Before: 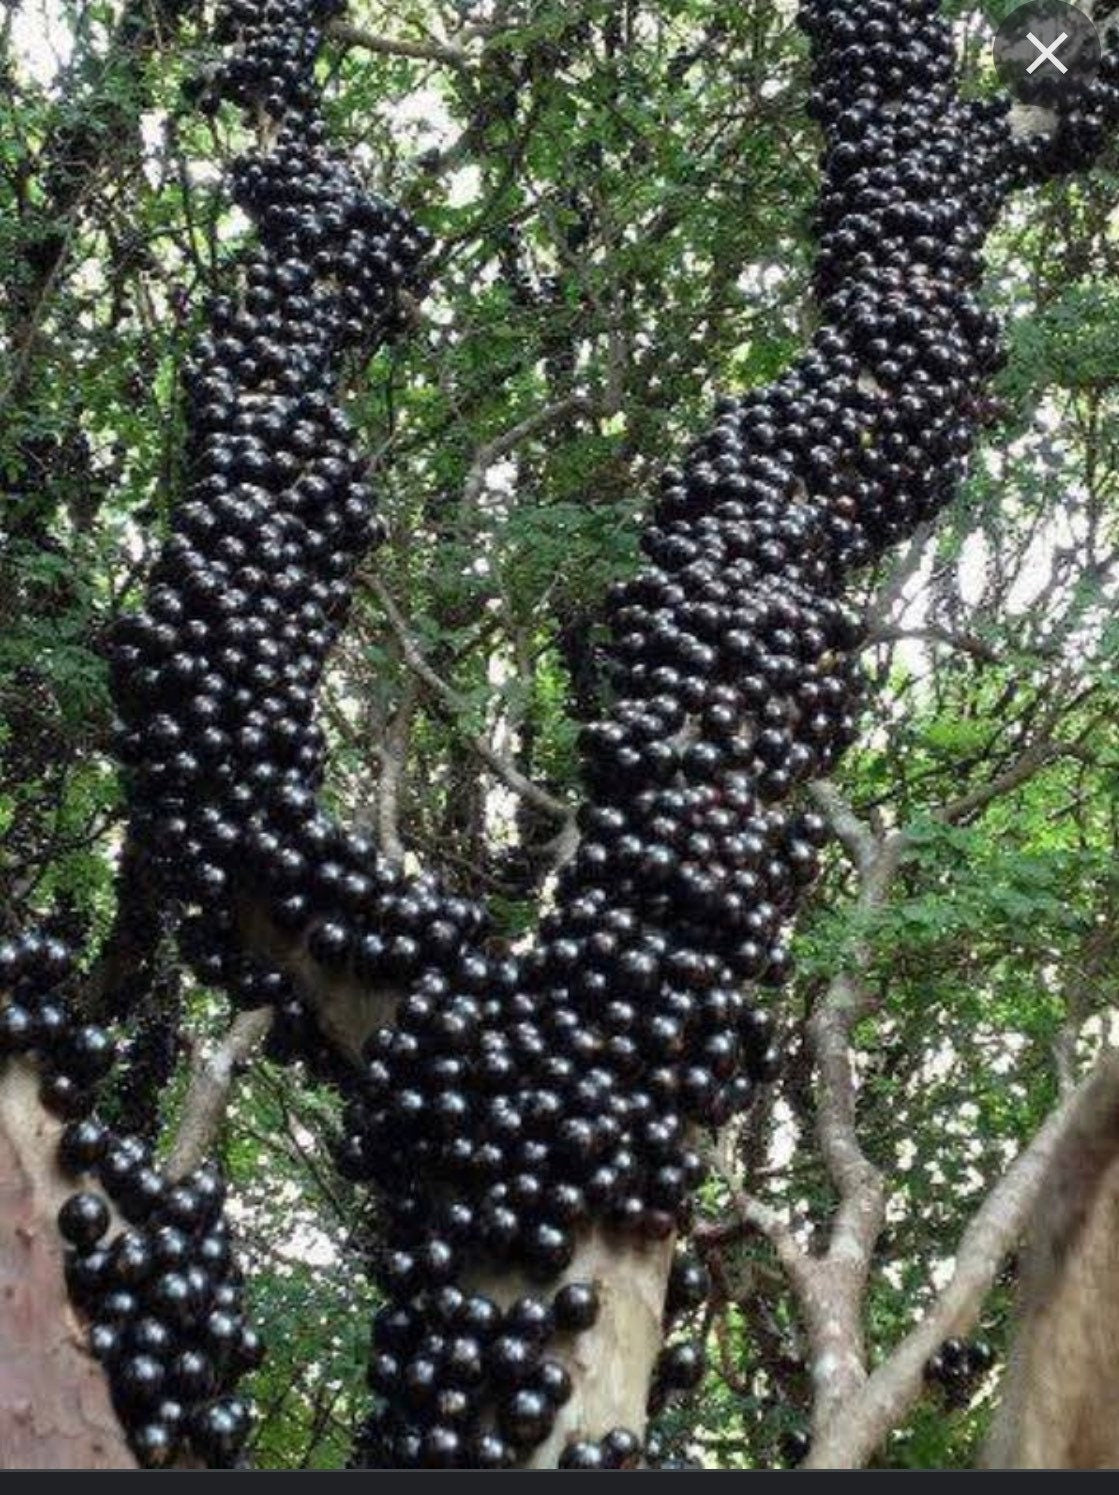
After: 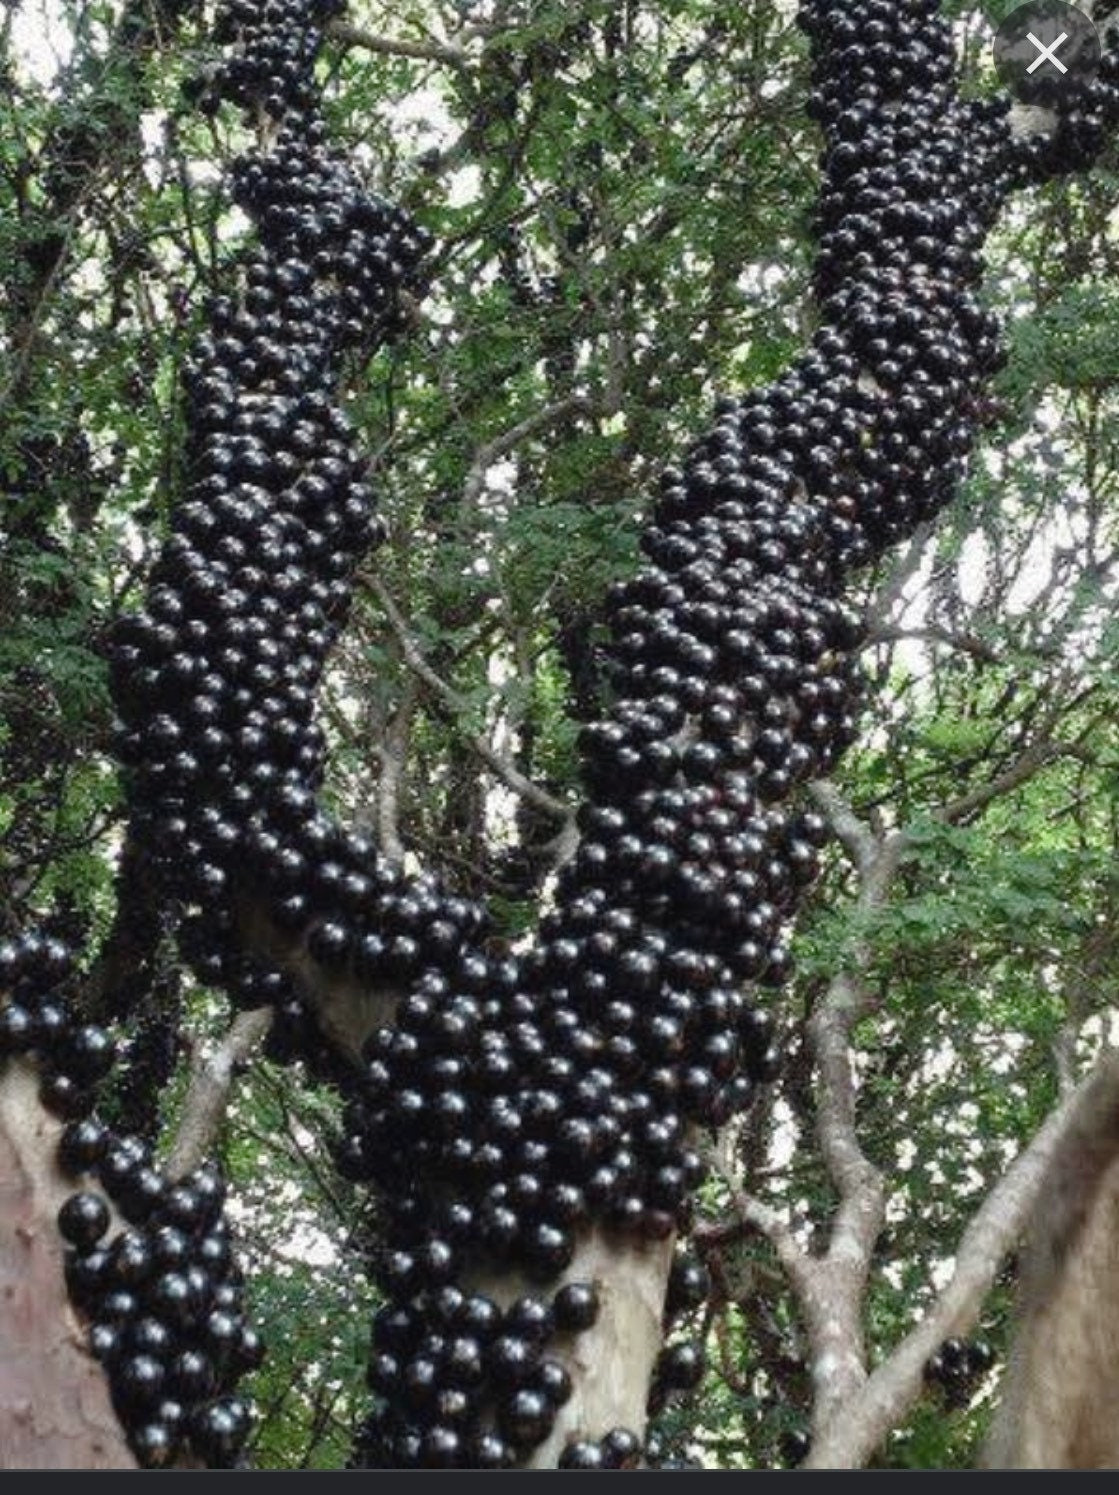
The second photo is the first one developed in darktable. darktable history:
contrast brightness saturation: saturation -0.16
color balance rgb: global offset › luminance 0.28%, perceptual saturation grading › global saturation 0.205%, perceptual saturation grading › highlights -19.853%, perceptual saturation grading › shadows 20.491%
